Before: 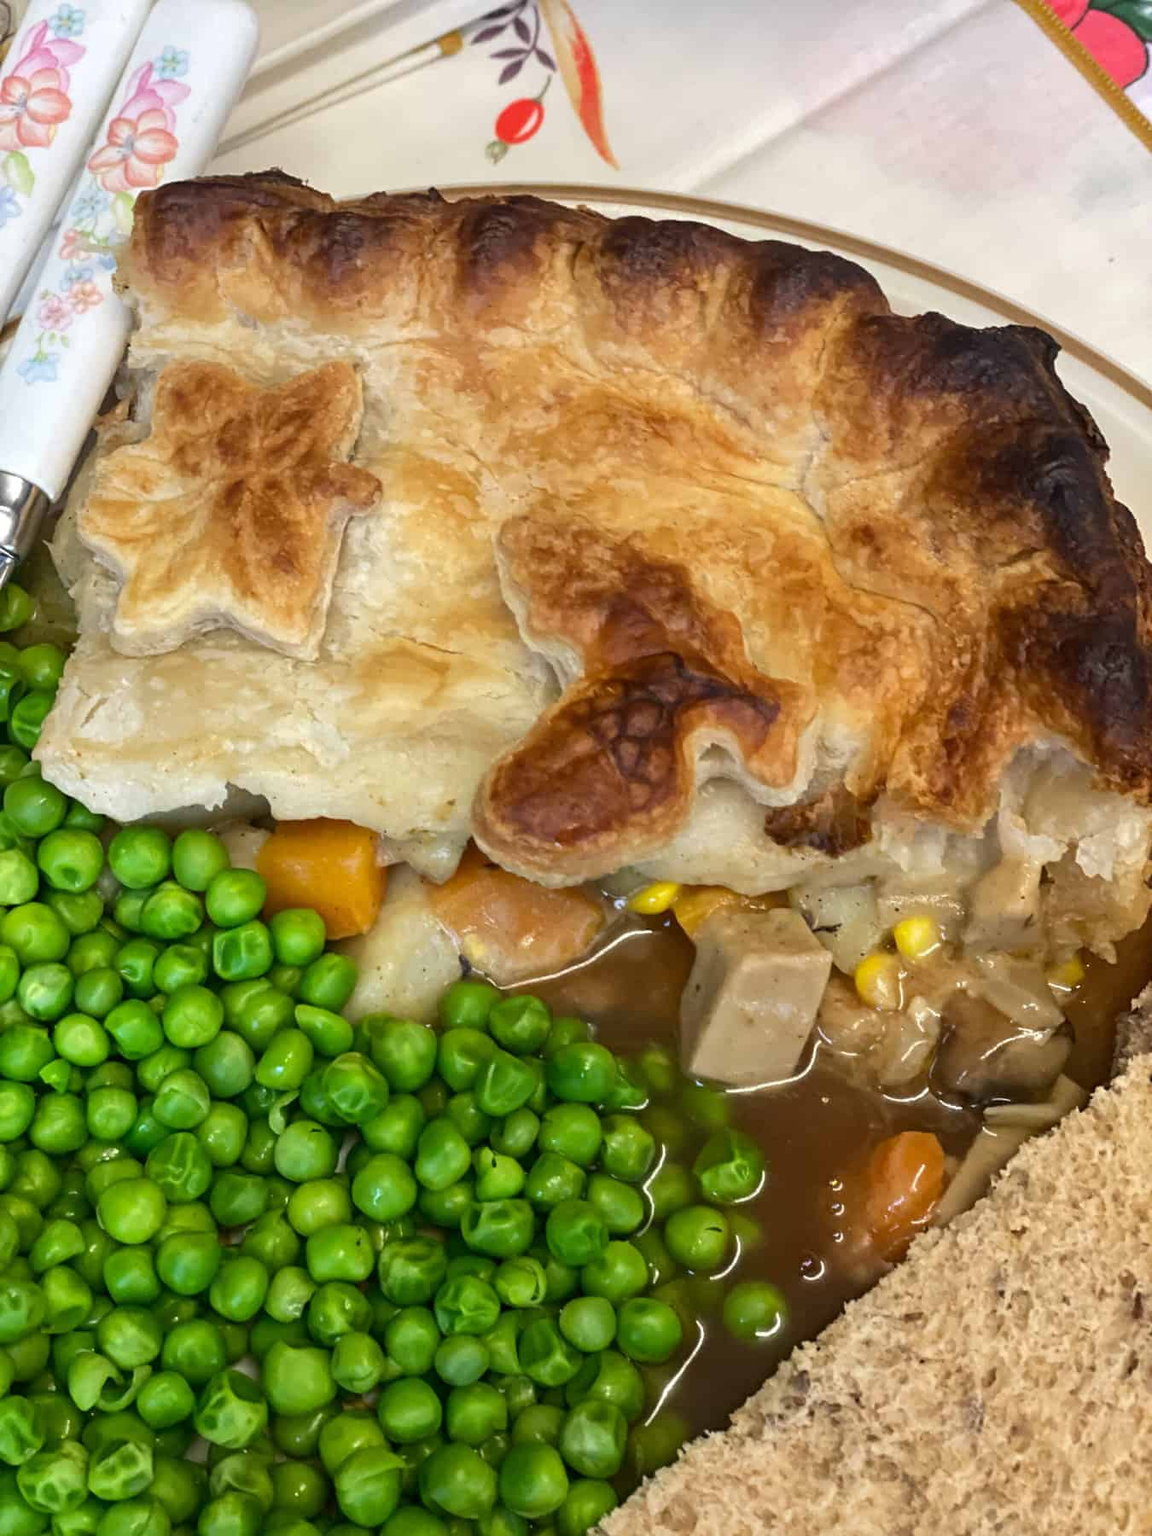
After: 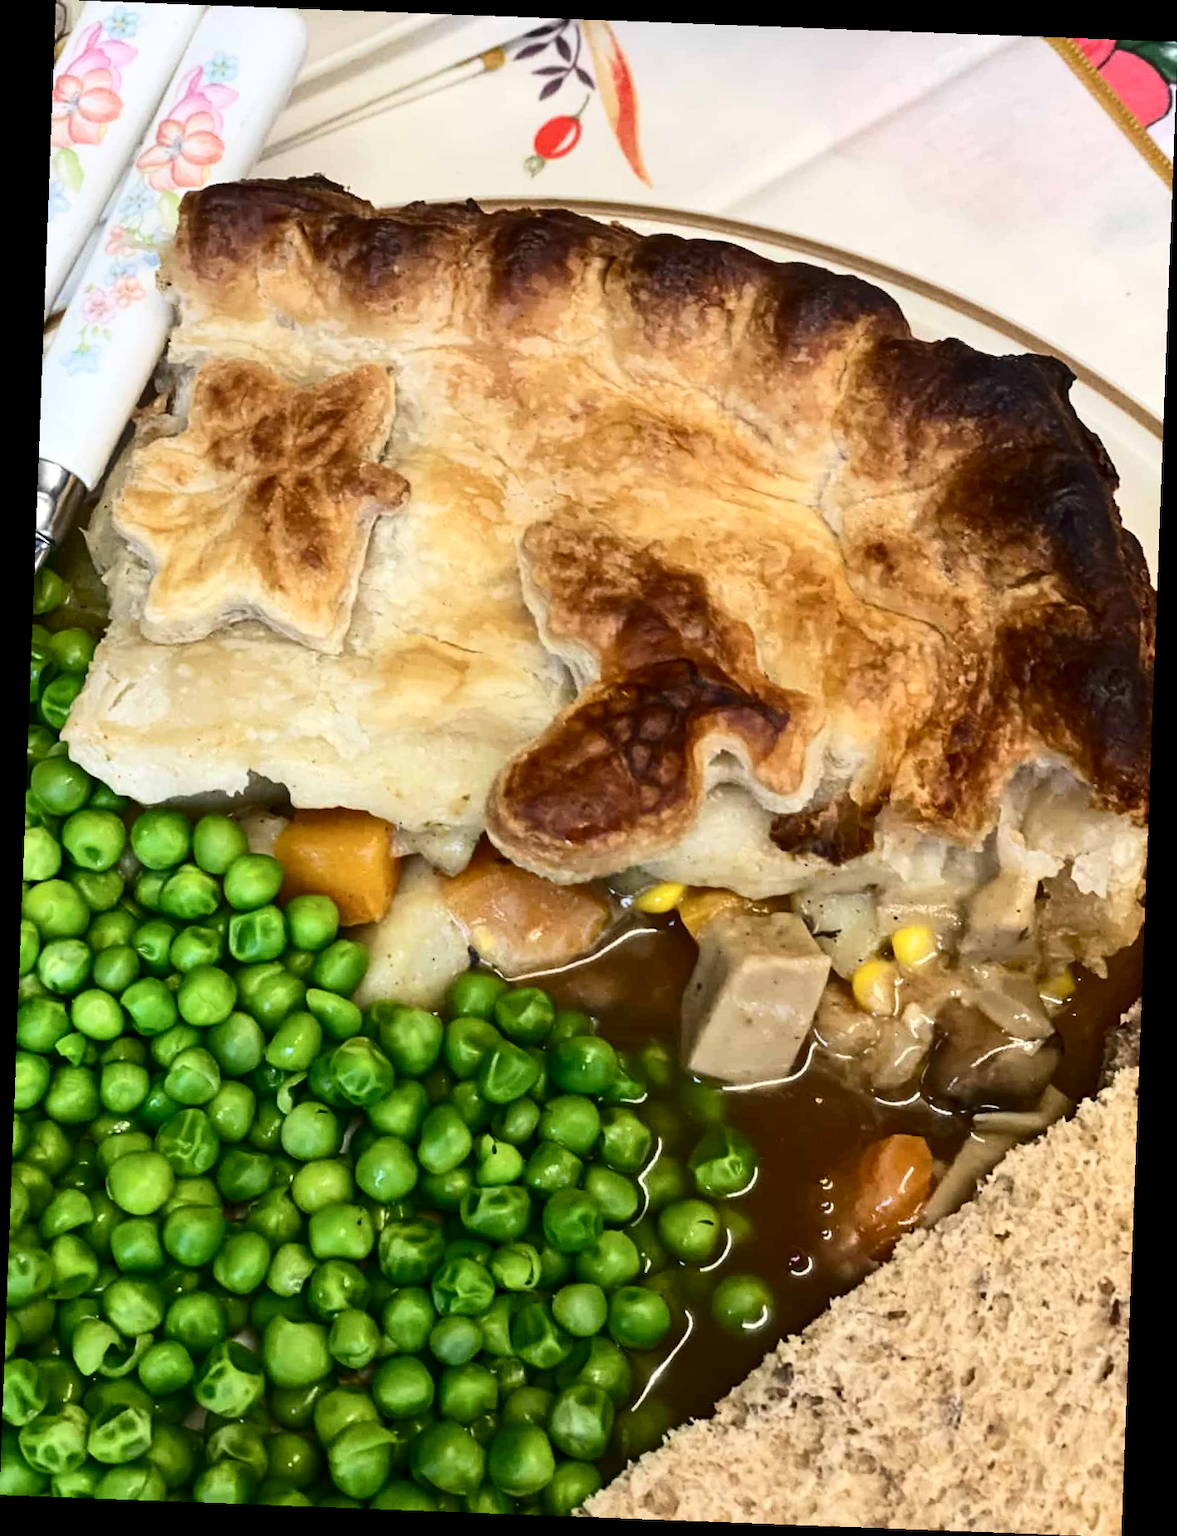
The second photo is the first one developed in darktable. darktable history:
rotate and perspective: rotation 2.17°, automatic cropping off
contrast brightness saturation: contrast 0.28
